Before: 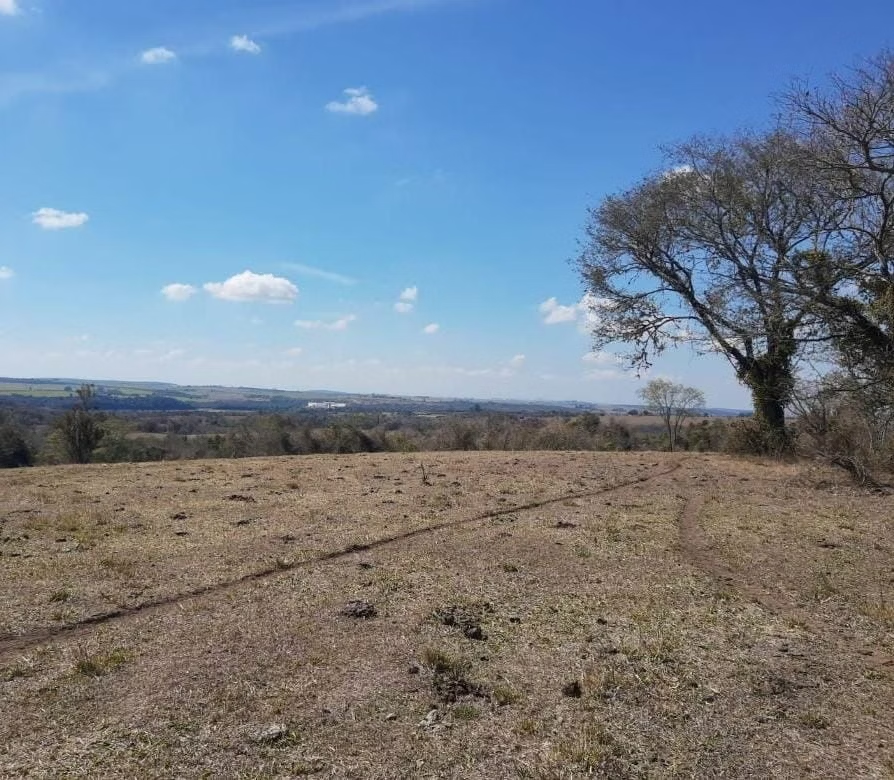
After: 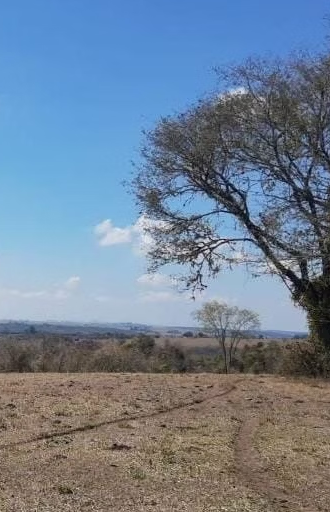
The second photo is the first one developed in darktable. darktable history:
crop and rotate: left 49.841%, top 10.127%, right 13.187%, bottom 24.211%
